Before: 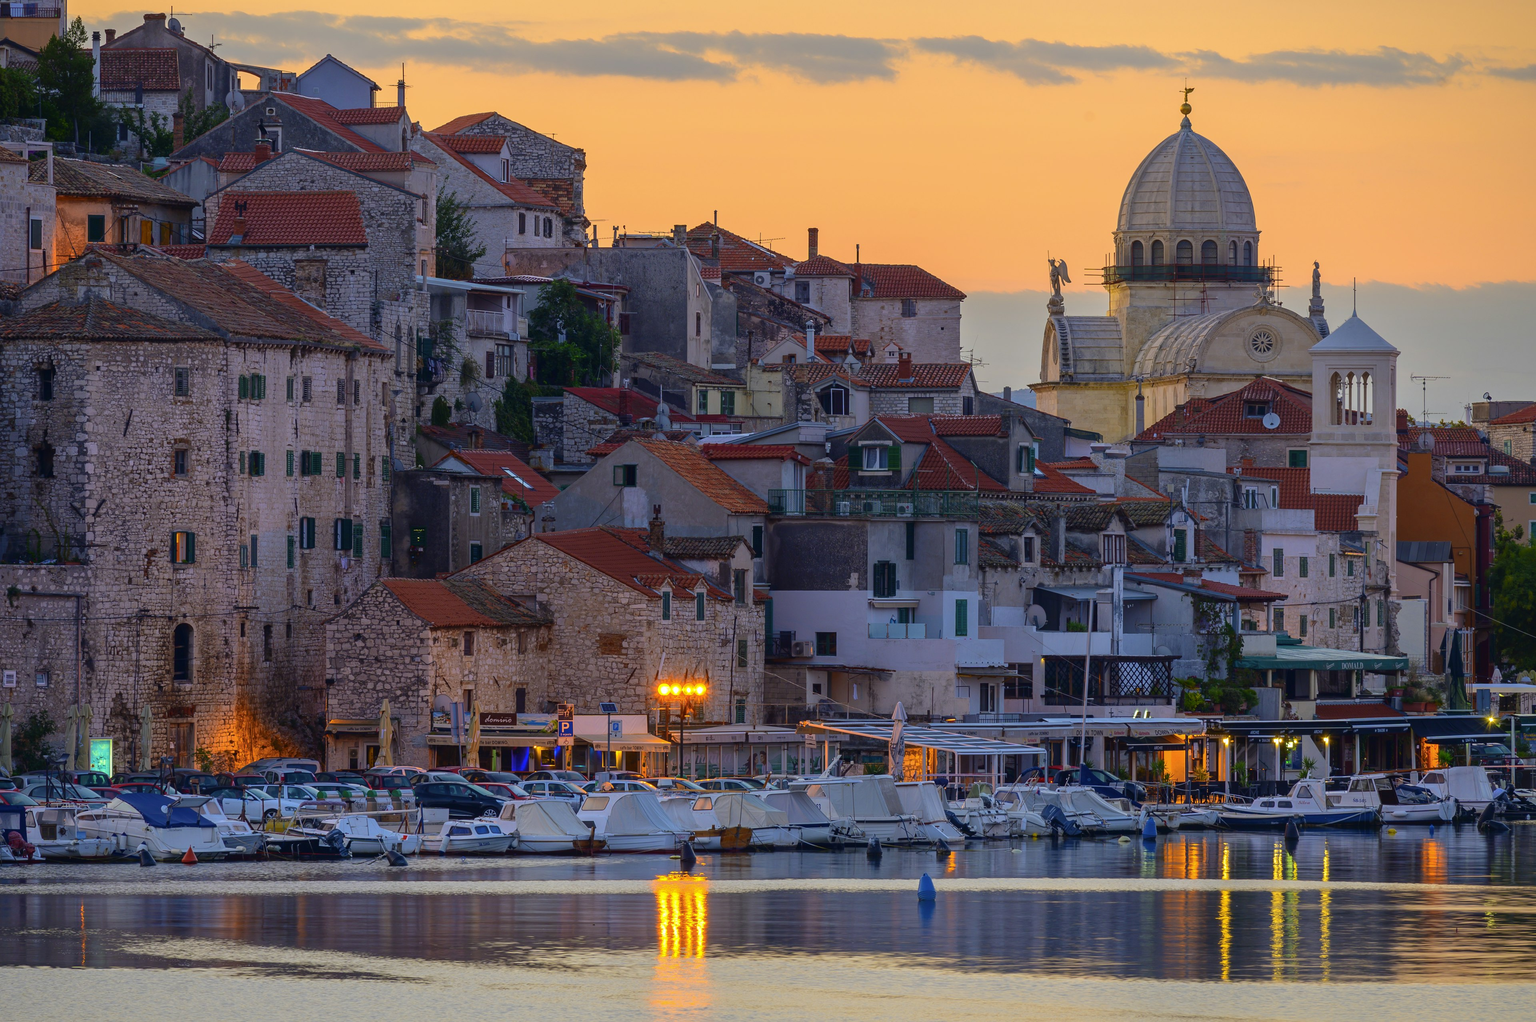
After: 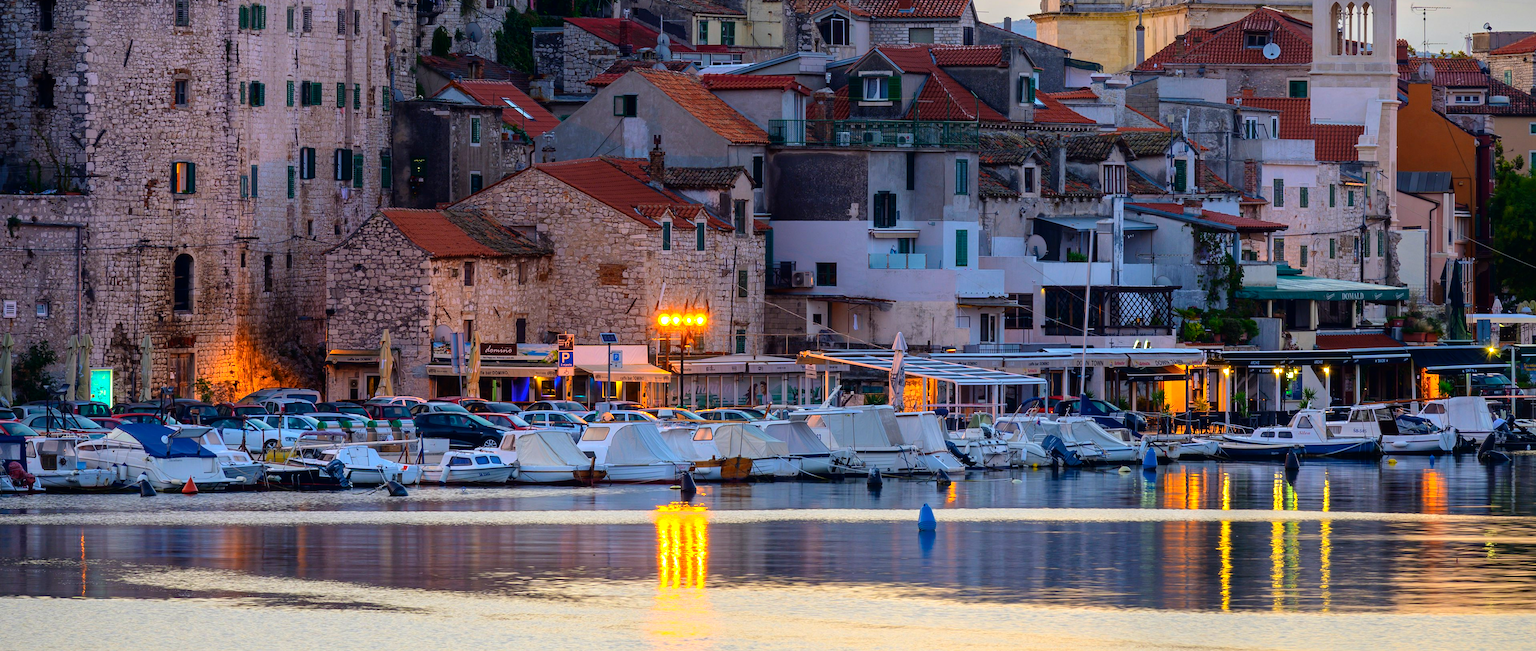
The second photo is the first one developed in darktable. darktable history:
crop and rotate: top 36.23%
tone equalizer: -8 EV -0.714 EV, -7 EV -0.707 EV, -6 EV -0.566 EV, -5 EV -0.409 EV, -3 EV 0.384 EV, -2 EV 0.6 EV, -1 EV 0.693 EV, +0 EV 0.744 EV
